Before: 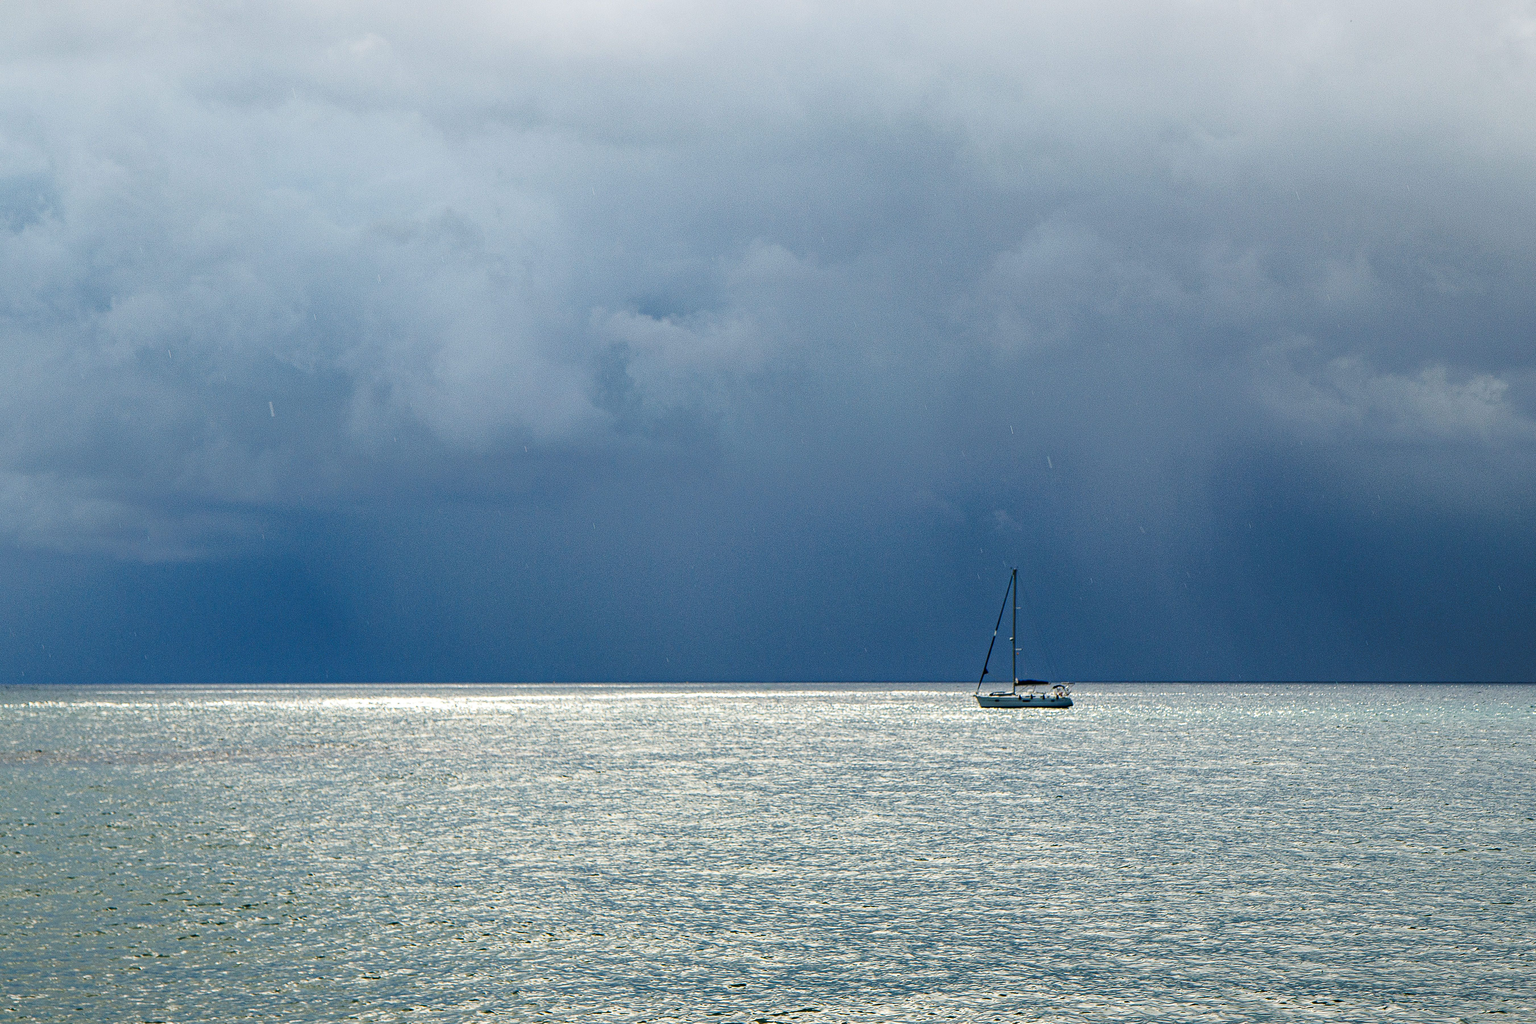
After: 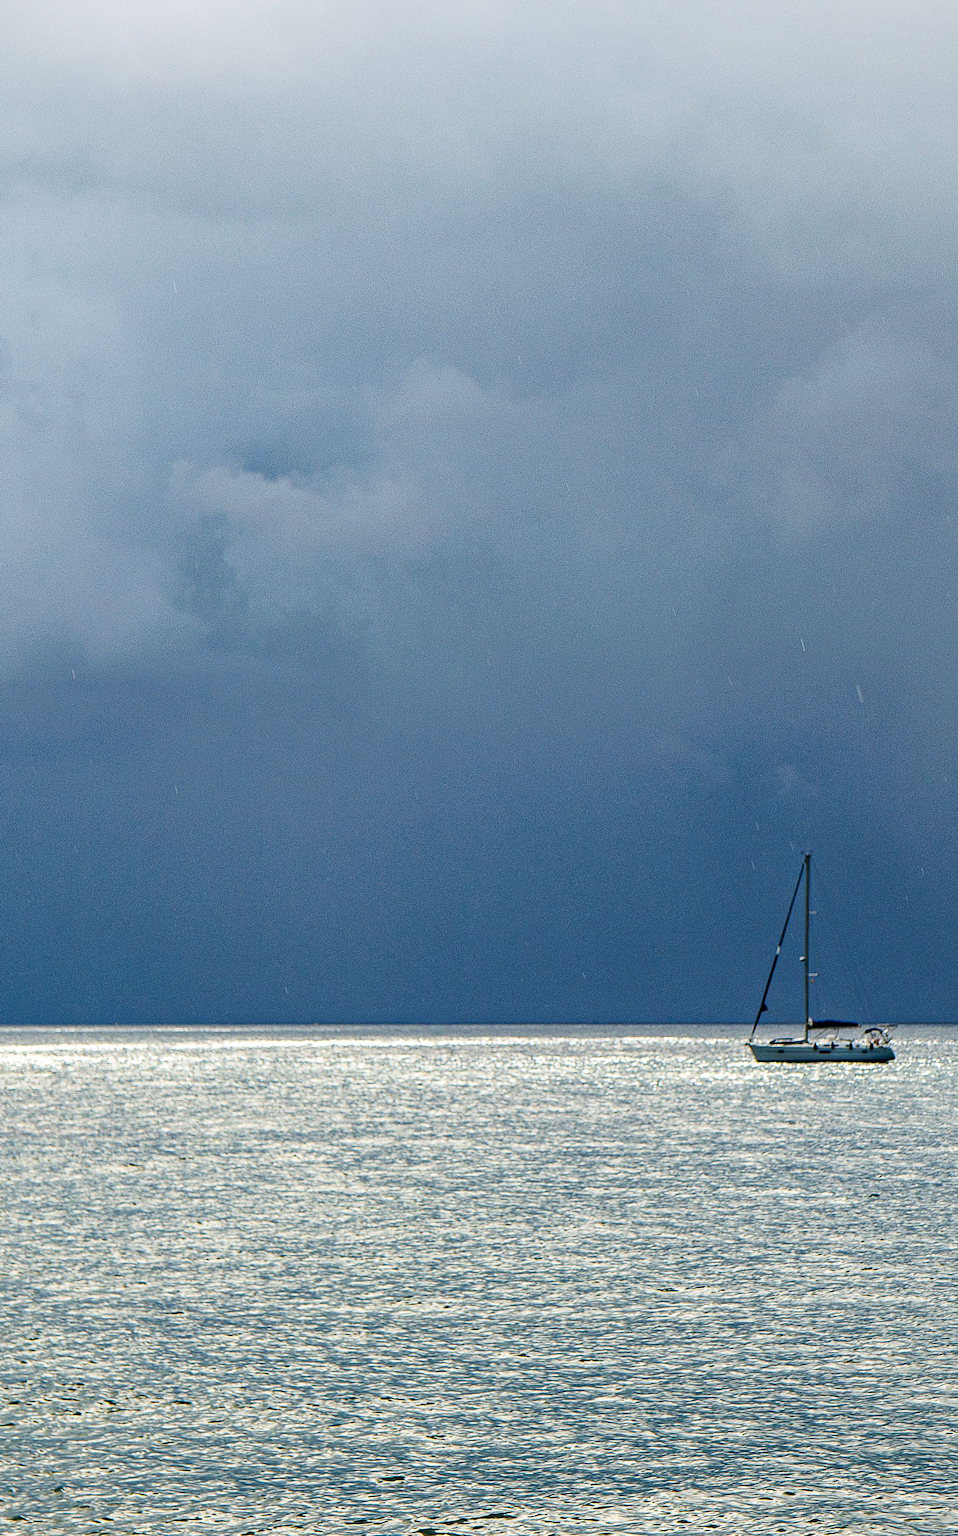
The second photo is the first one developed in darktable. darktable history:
crop: left 31.046%, right 27.334%
